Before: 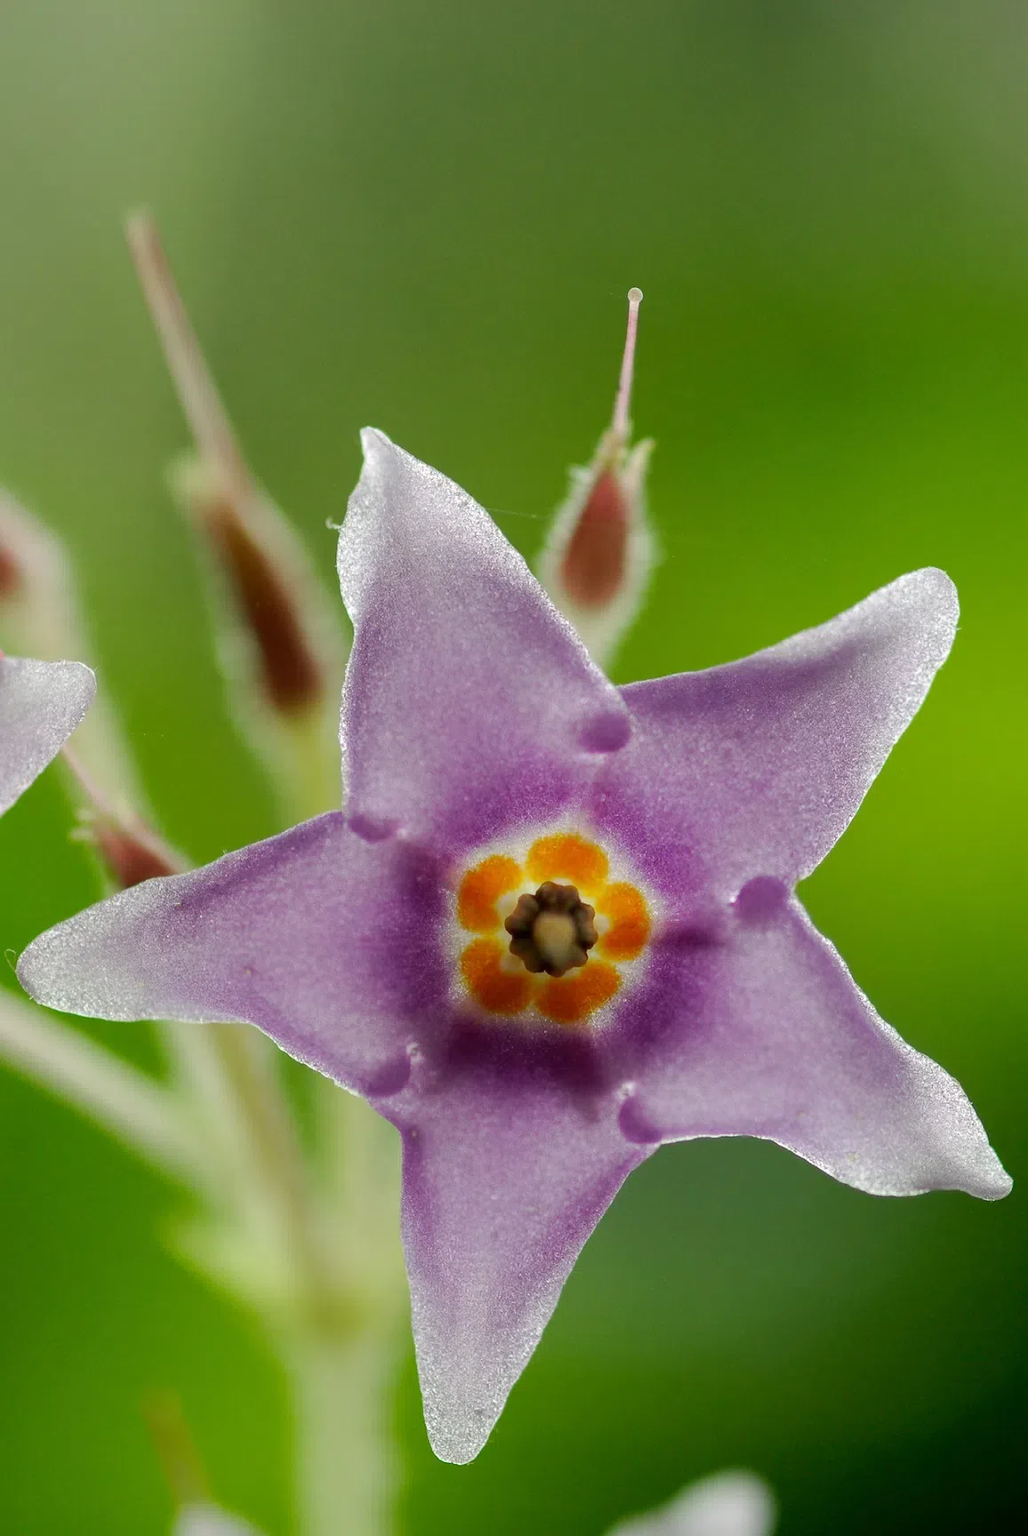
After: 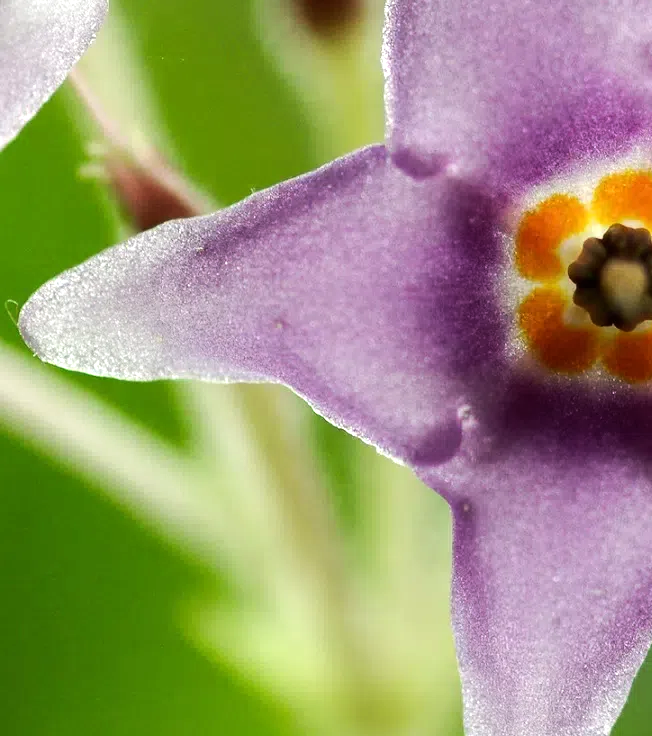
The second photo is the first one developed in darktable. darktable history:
crop: top 44.483%, right 43.593%, bottom 12.892%
tone equalizer: -8 EV -0.75 EV, -7 EV -0.7 EV, -6 EV -0.6 EV, -5 EV -0.4 EV, -3 EV 0.4 EV, -2 EV 0.6 EV, -1 EV 0.7 EV, +0 EV 0.75 EV, edges refinement/feathering 500, mask exposure compensation -1.57 EV, preserve details no
